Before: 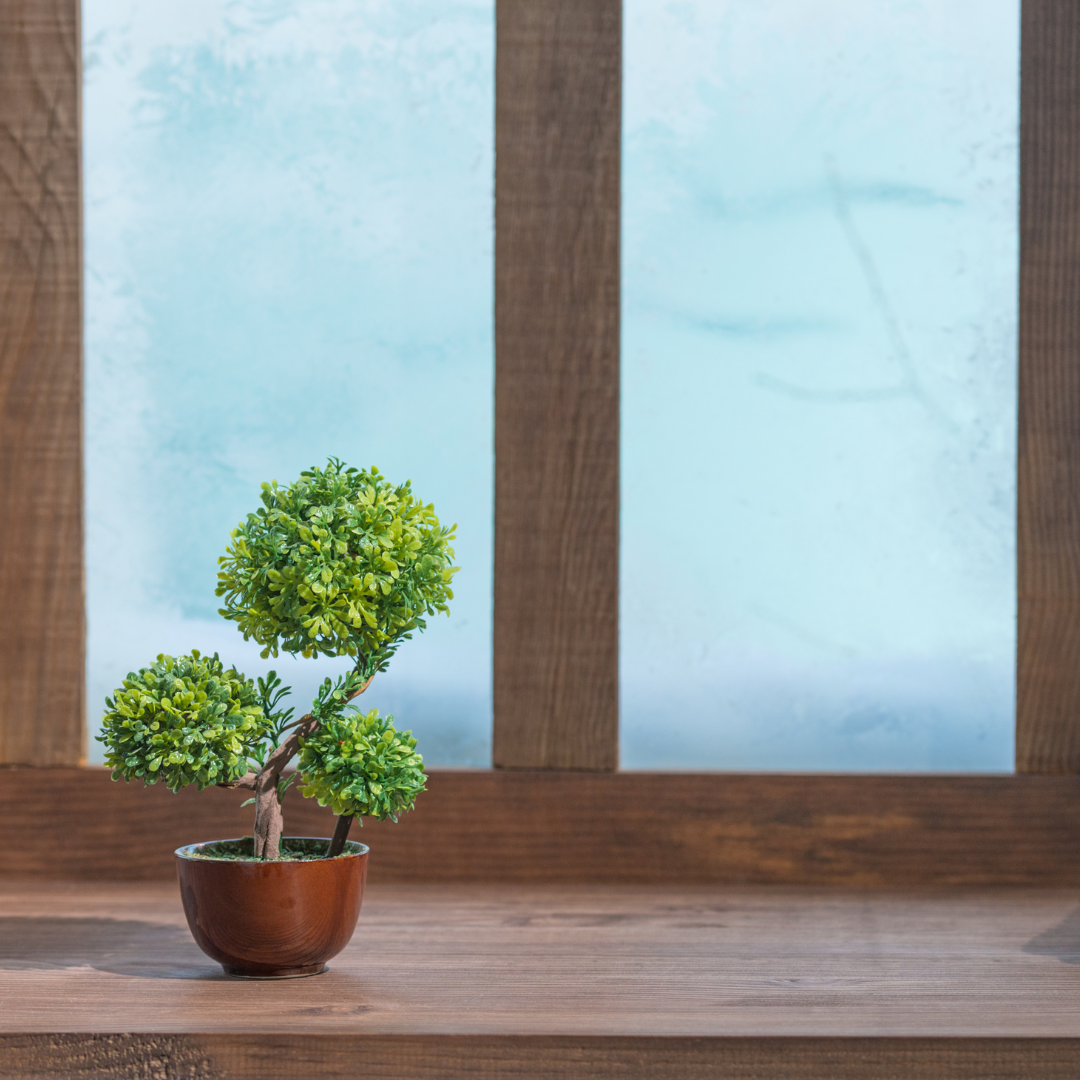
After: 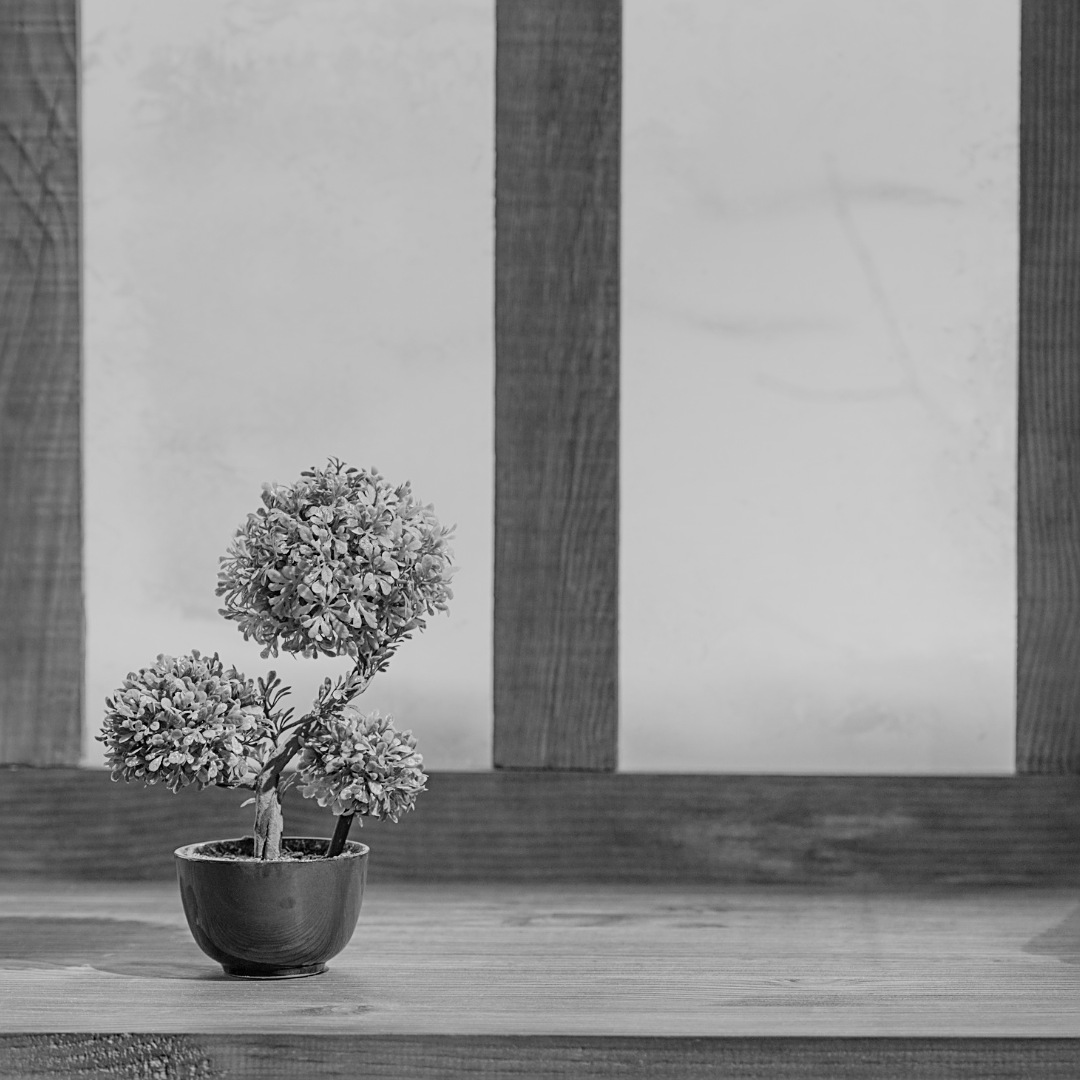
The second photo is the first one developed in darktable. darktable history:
sharpen: on, module defaults
graduated density: on, module defaults
filmic rgb: black relative exposure -7.65 EV, white relative exposure 4.56 EV, hardness 3.61
contrast brightness saturation: contrast 0.1, brightness 0.03, saturation 0.09
white balance: red 1.004, blue 1.024
monochrome: on, module defaults
exposure: exposure 0.258 EV, compensate highlight preservation false
